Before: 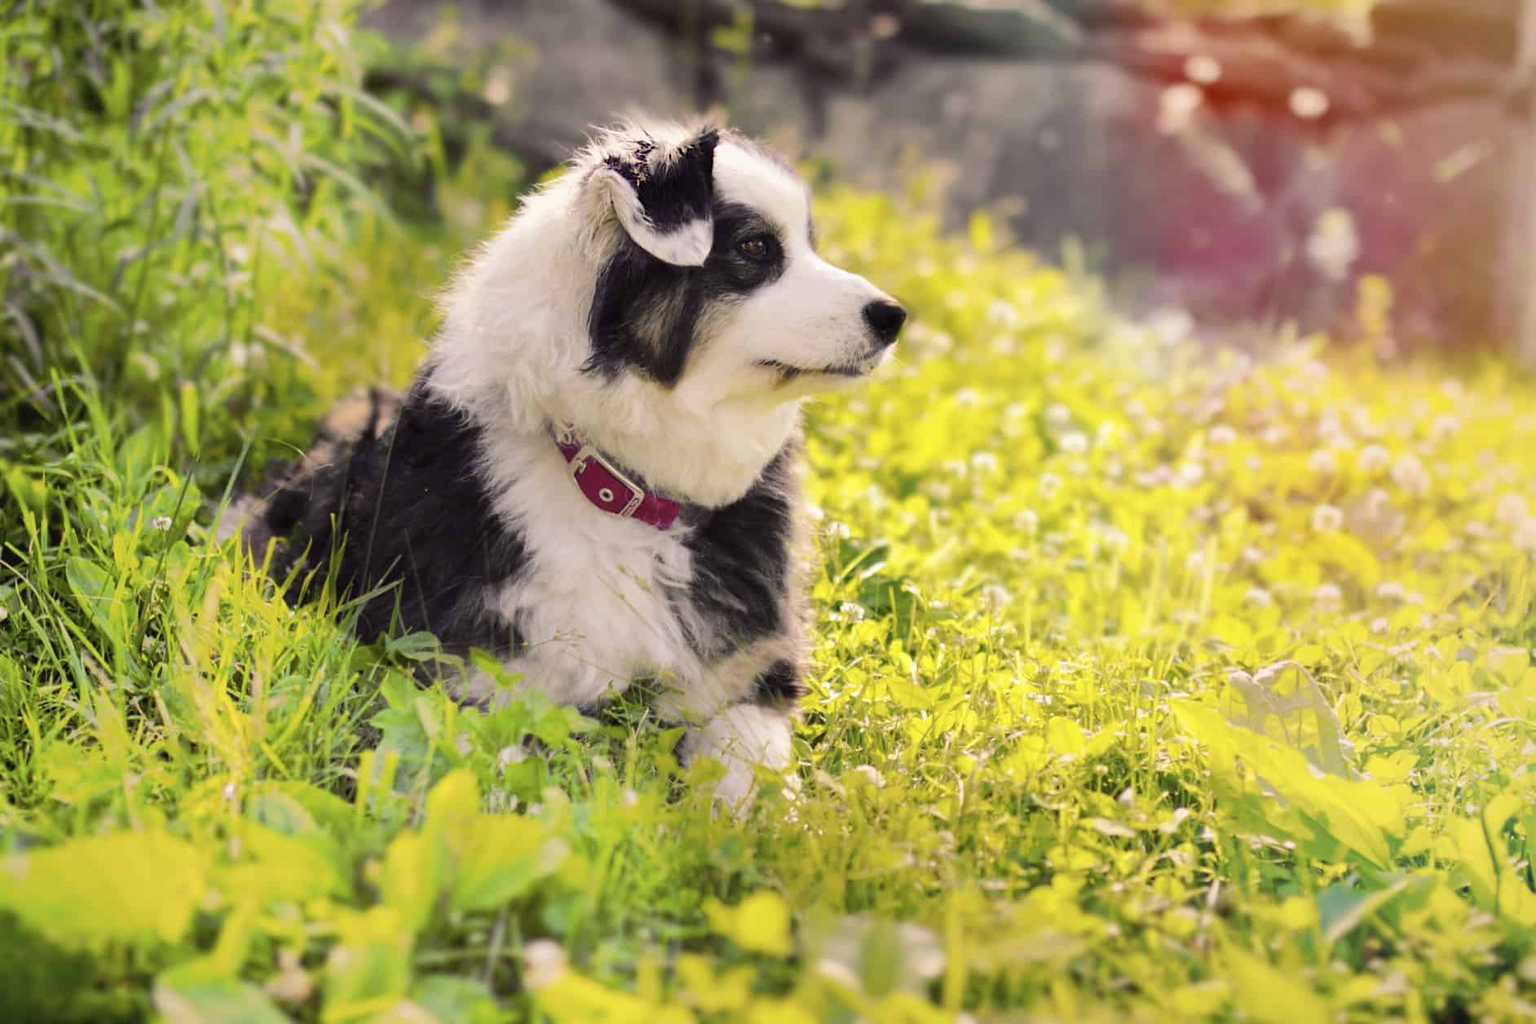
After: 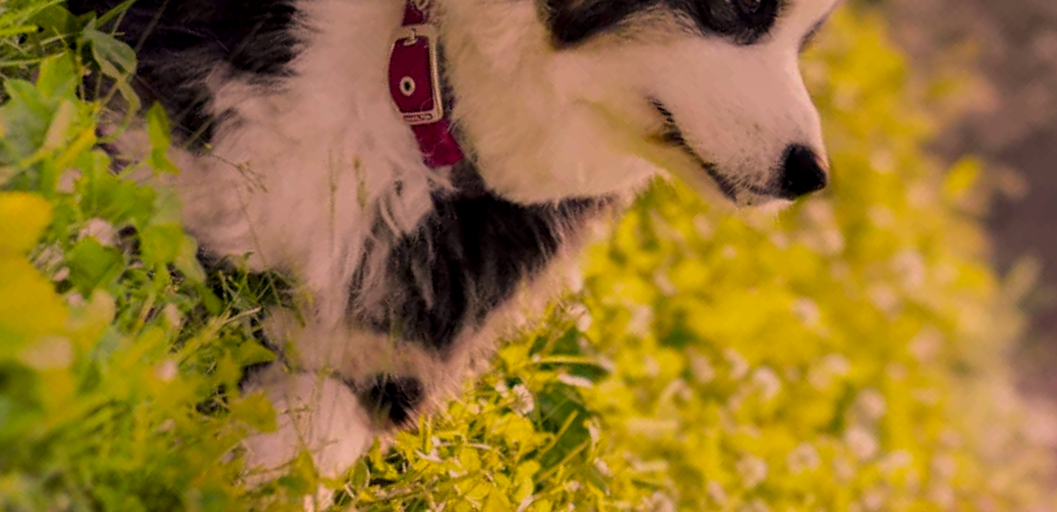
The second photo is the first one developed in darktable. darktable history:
exposure: exposure -0.966 EV, compensate highlight preservation false
crop and rotate: angle -44.61°, top 16.281%, right 0.921%, bottom 11.74%
color correction: highlights a* 21.13, highlights b* 19.82
local contrast: detail 130%
